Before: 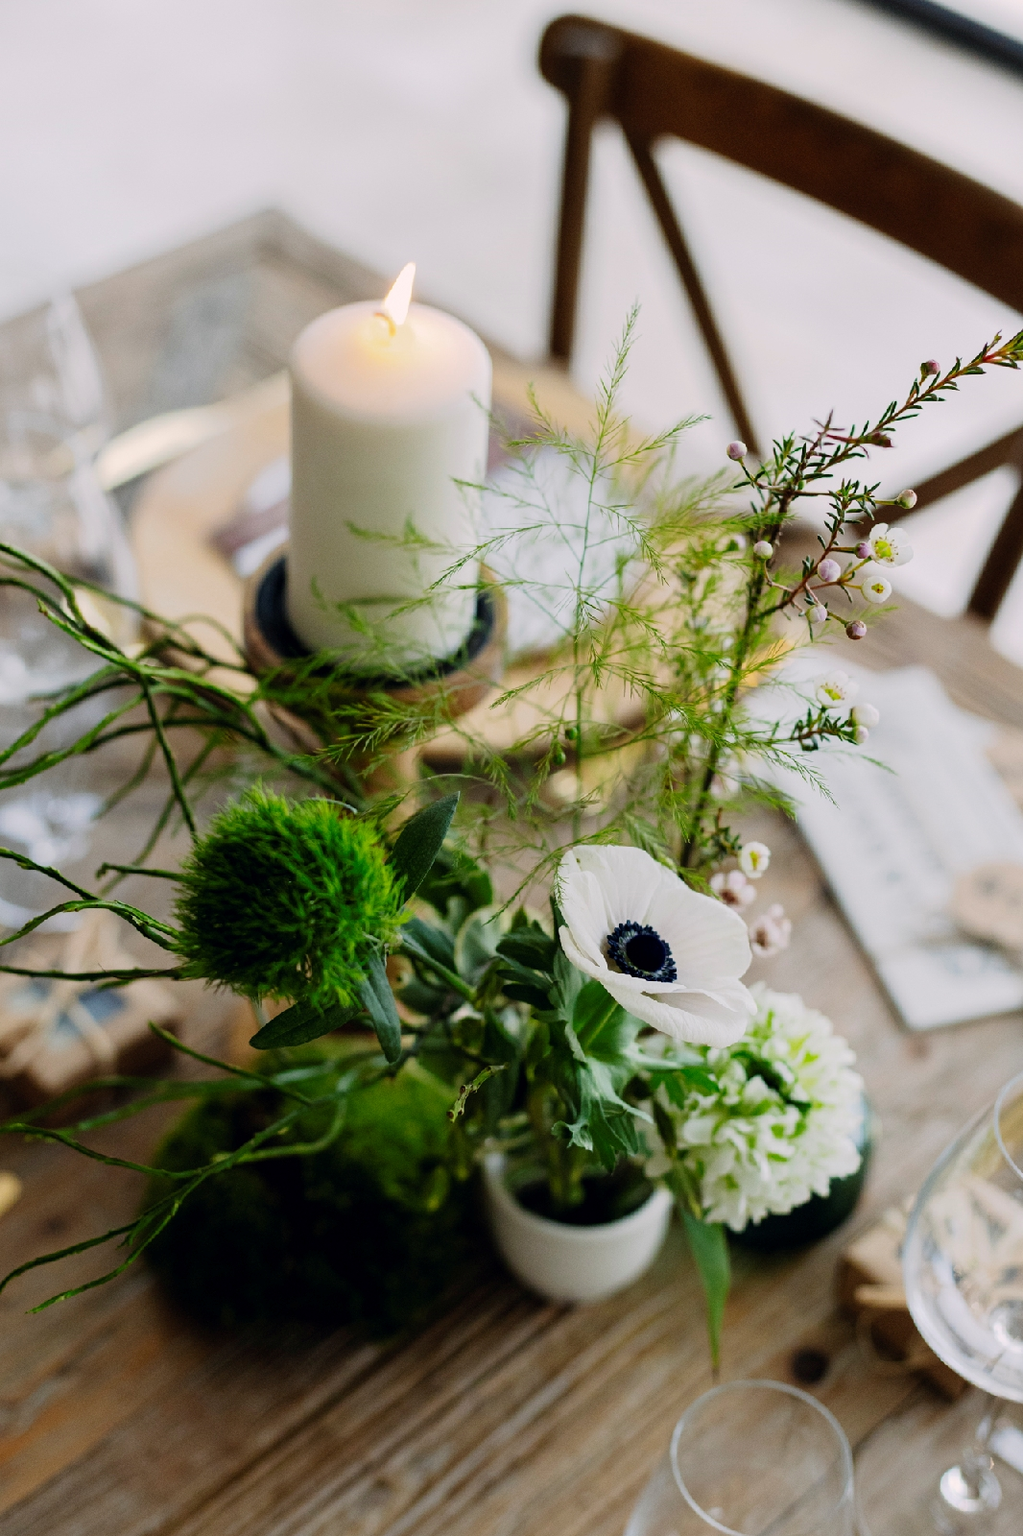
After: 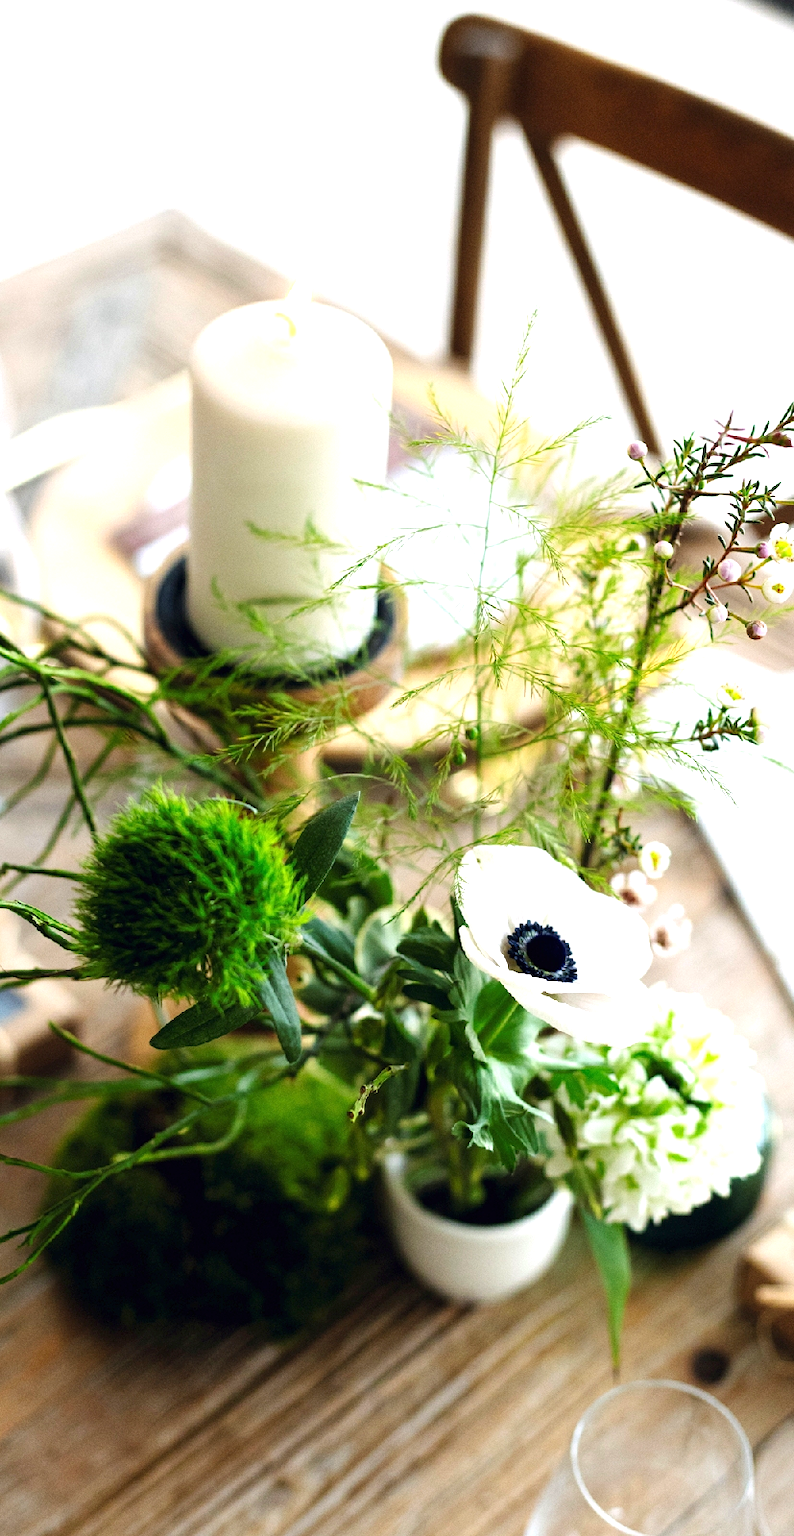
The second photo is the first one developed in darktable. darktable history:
crop: left 9.849%, right 12.459%
exposure: black level correction 0, exposure 1.1 EV, compensate highlight preservation false
